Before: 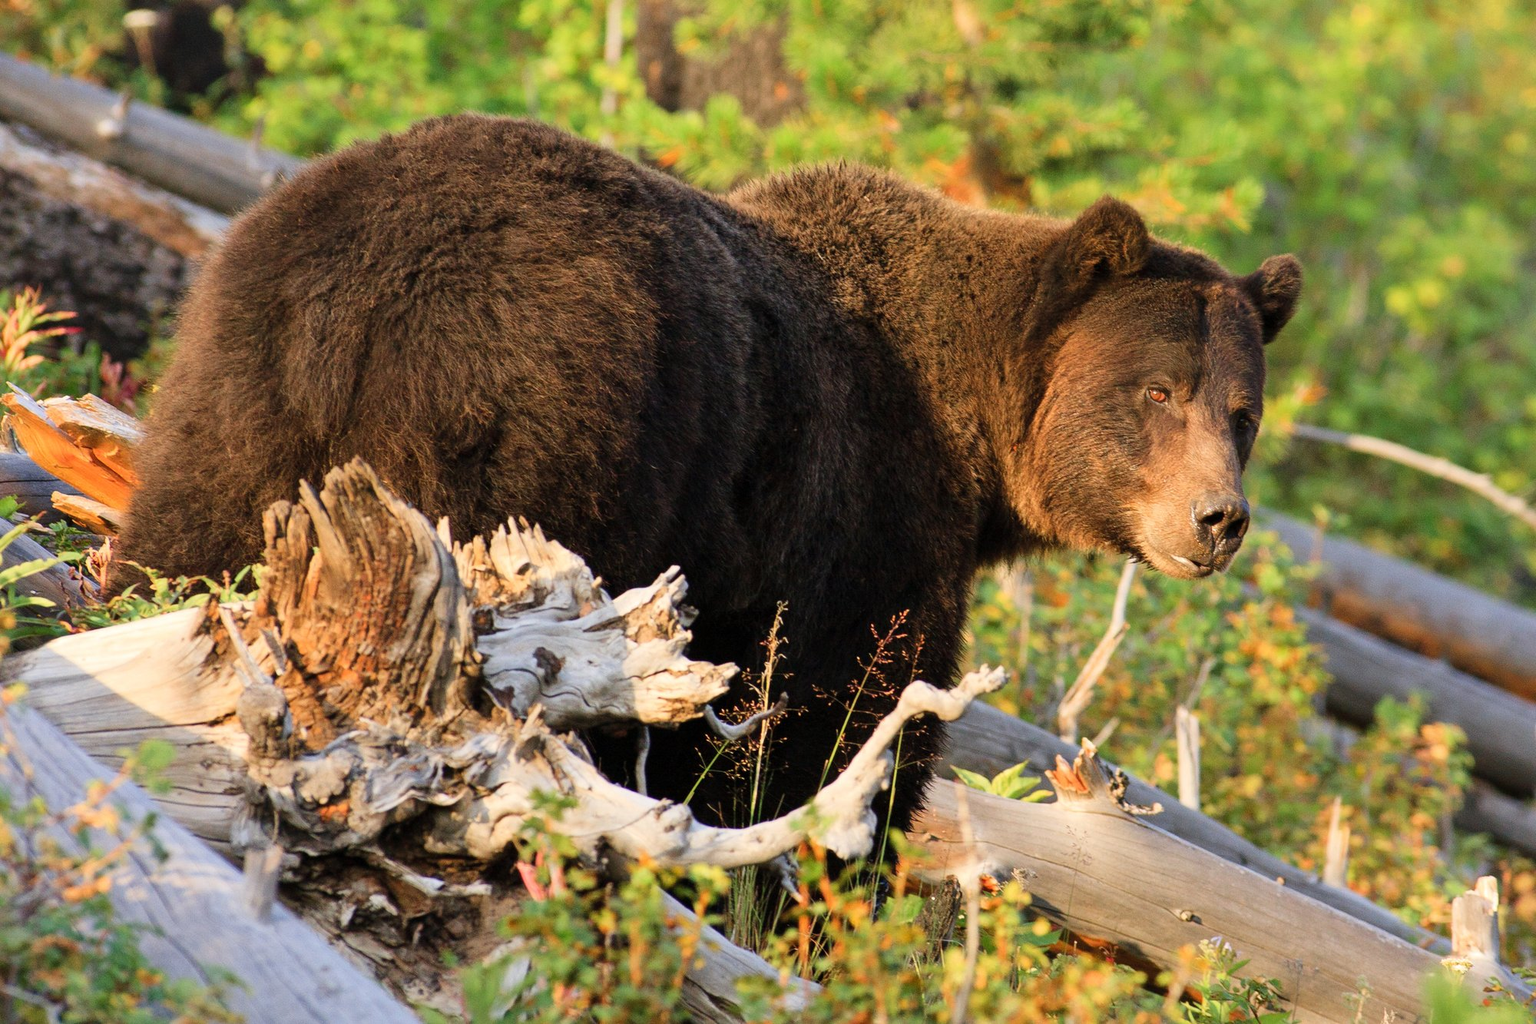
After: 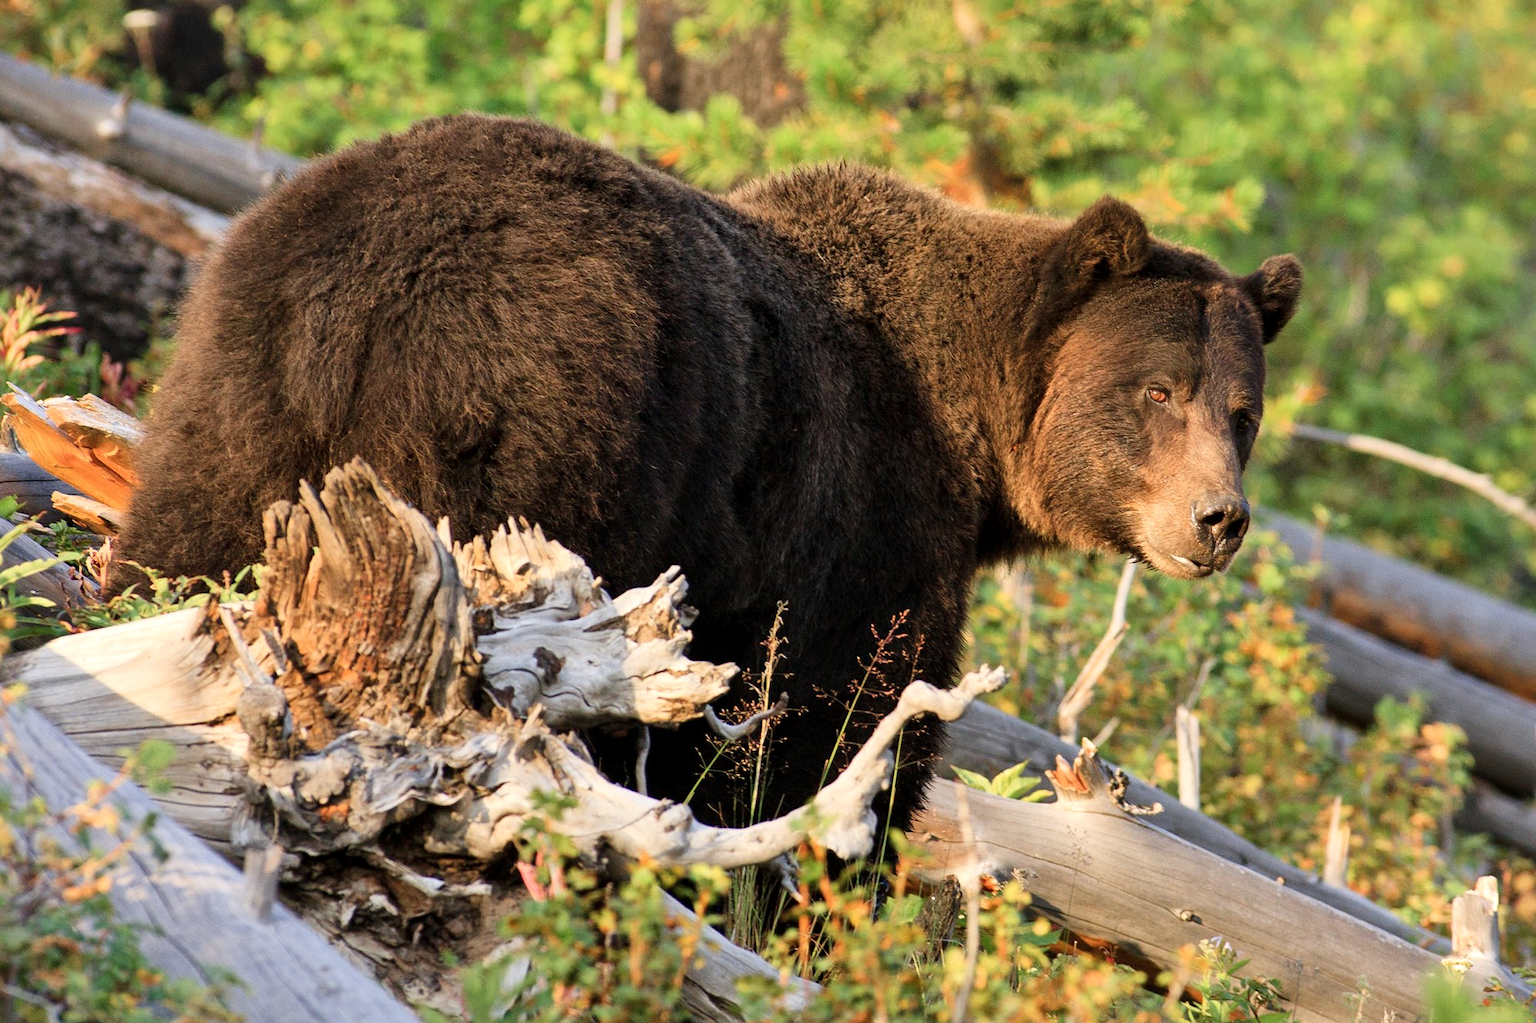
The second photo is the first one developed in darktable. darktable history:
contrast brightness saturation: saturation -0.084
local contrast: mode bilateral grid, contrast 25, coarseness 50, detail 122%, midtone range 0.2
